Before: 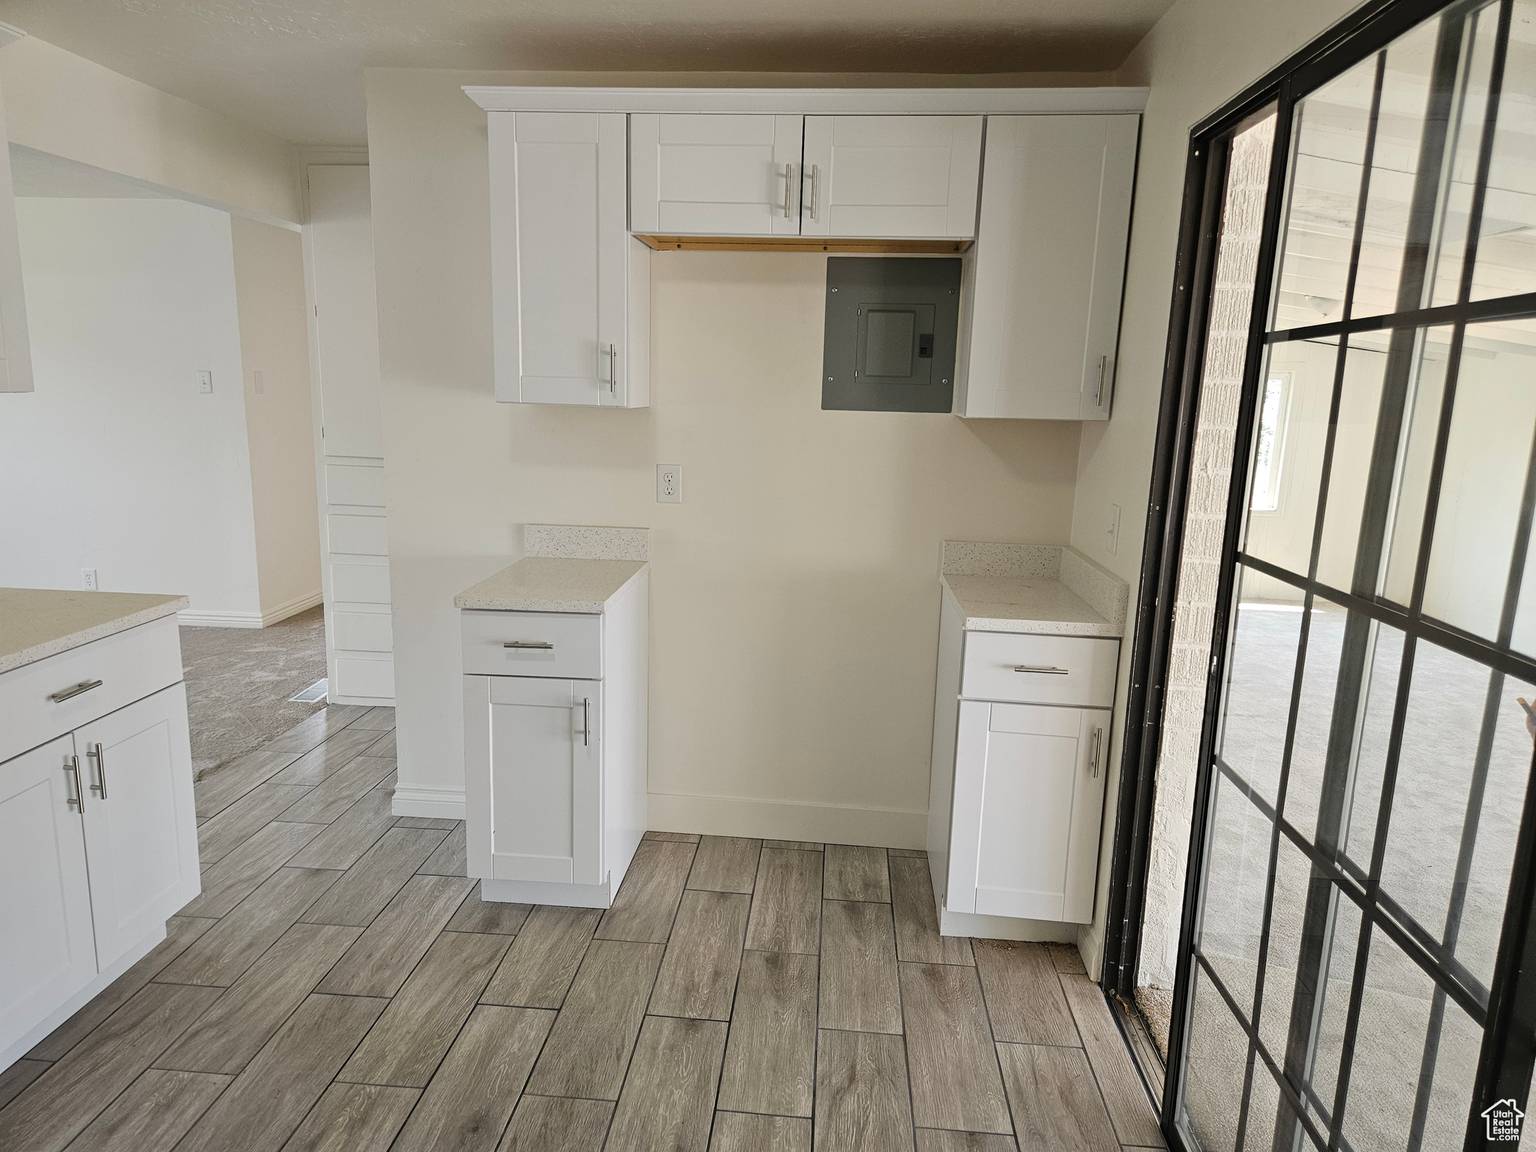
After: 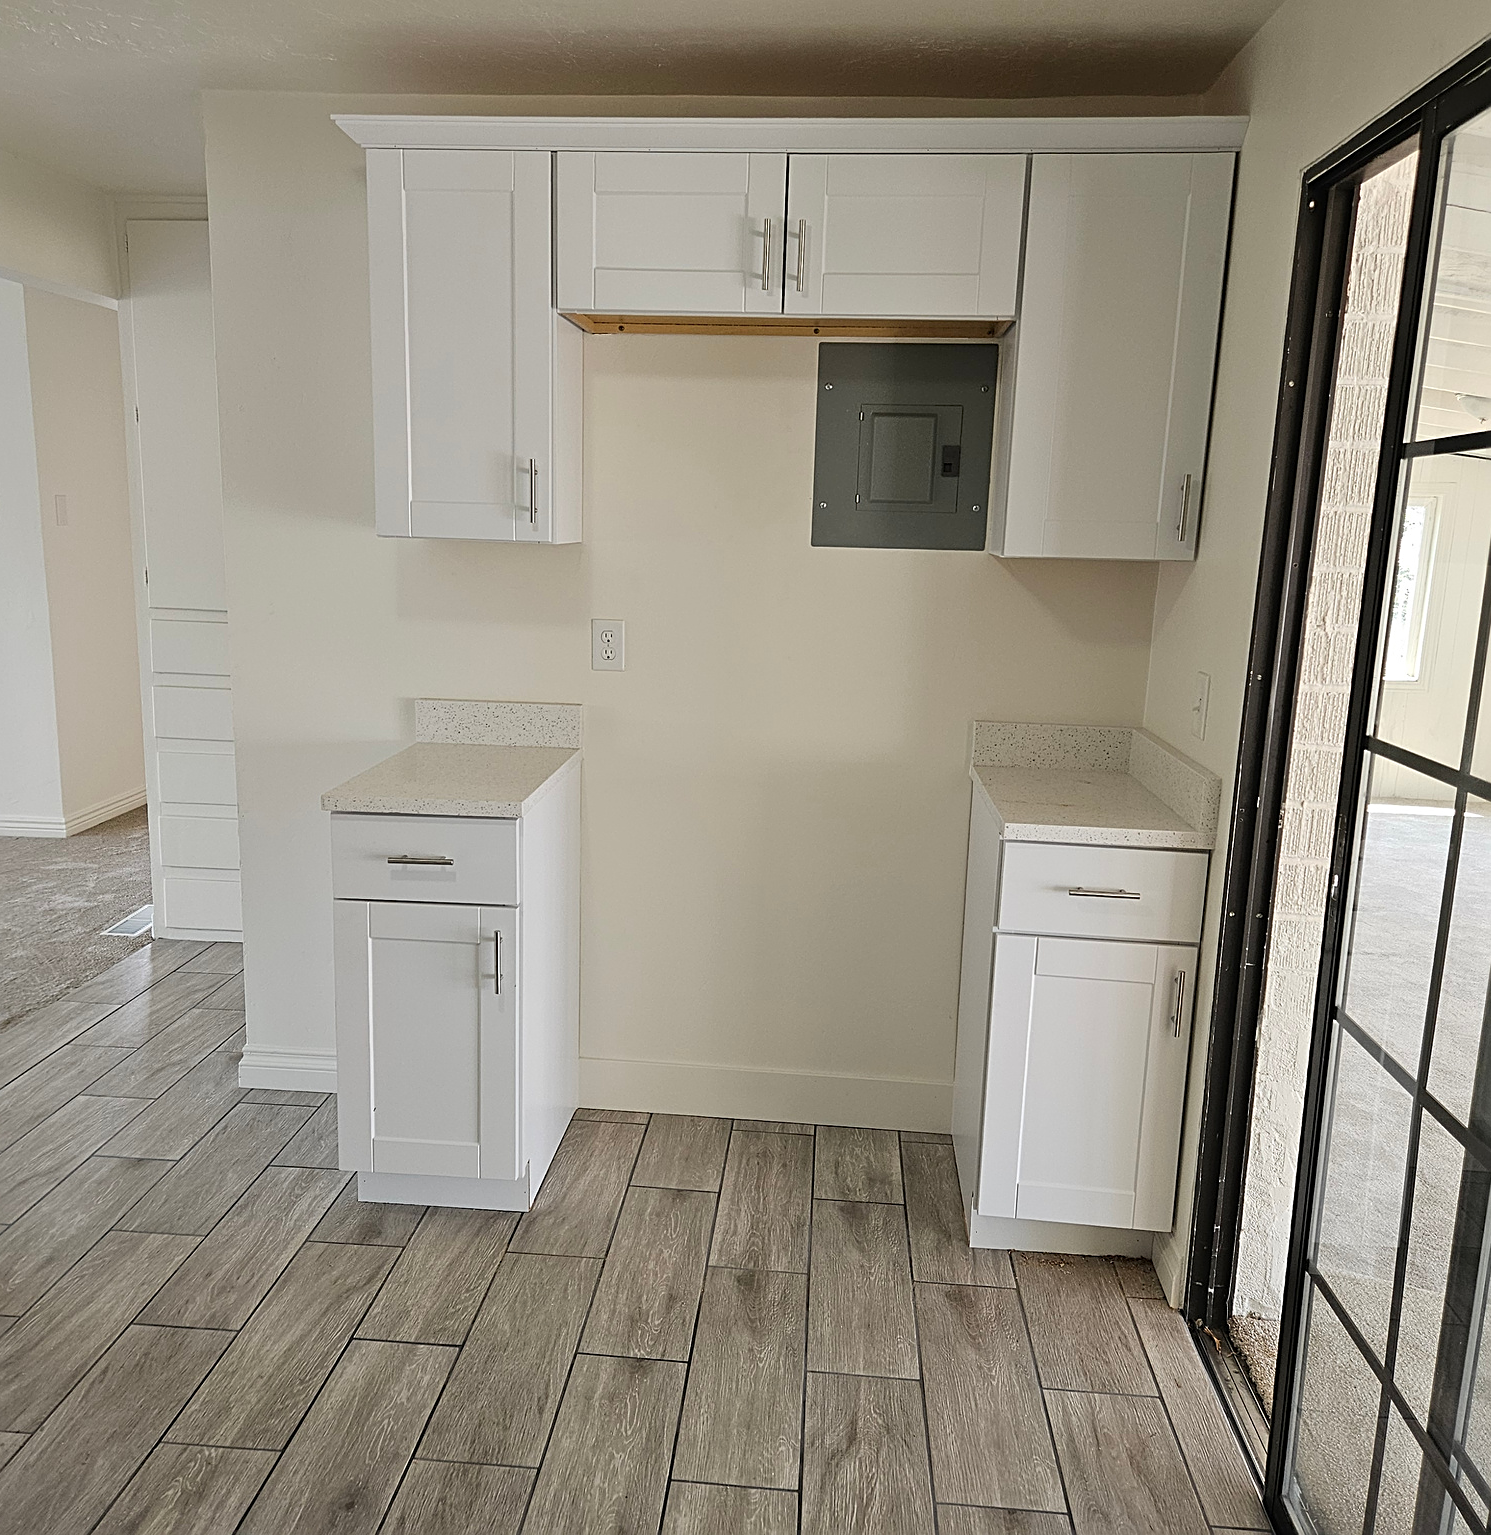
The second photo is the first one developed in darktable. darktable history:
crop: left 13.904%, right 13.257%
sharpen: amount 0.561
